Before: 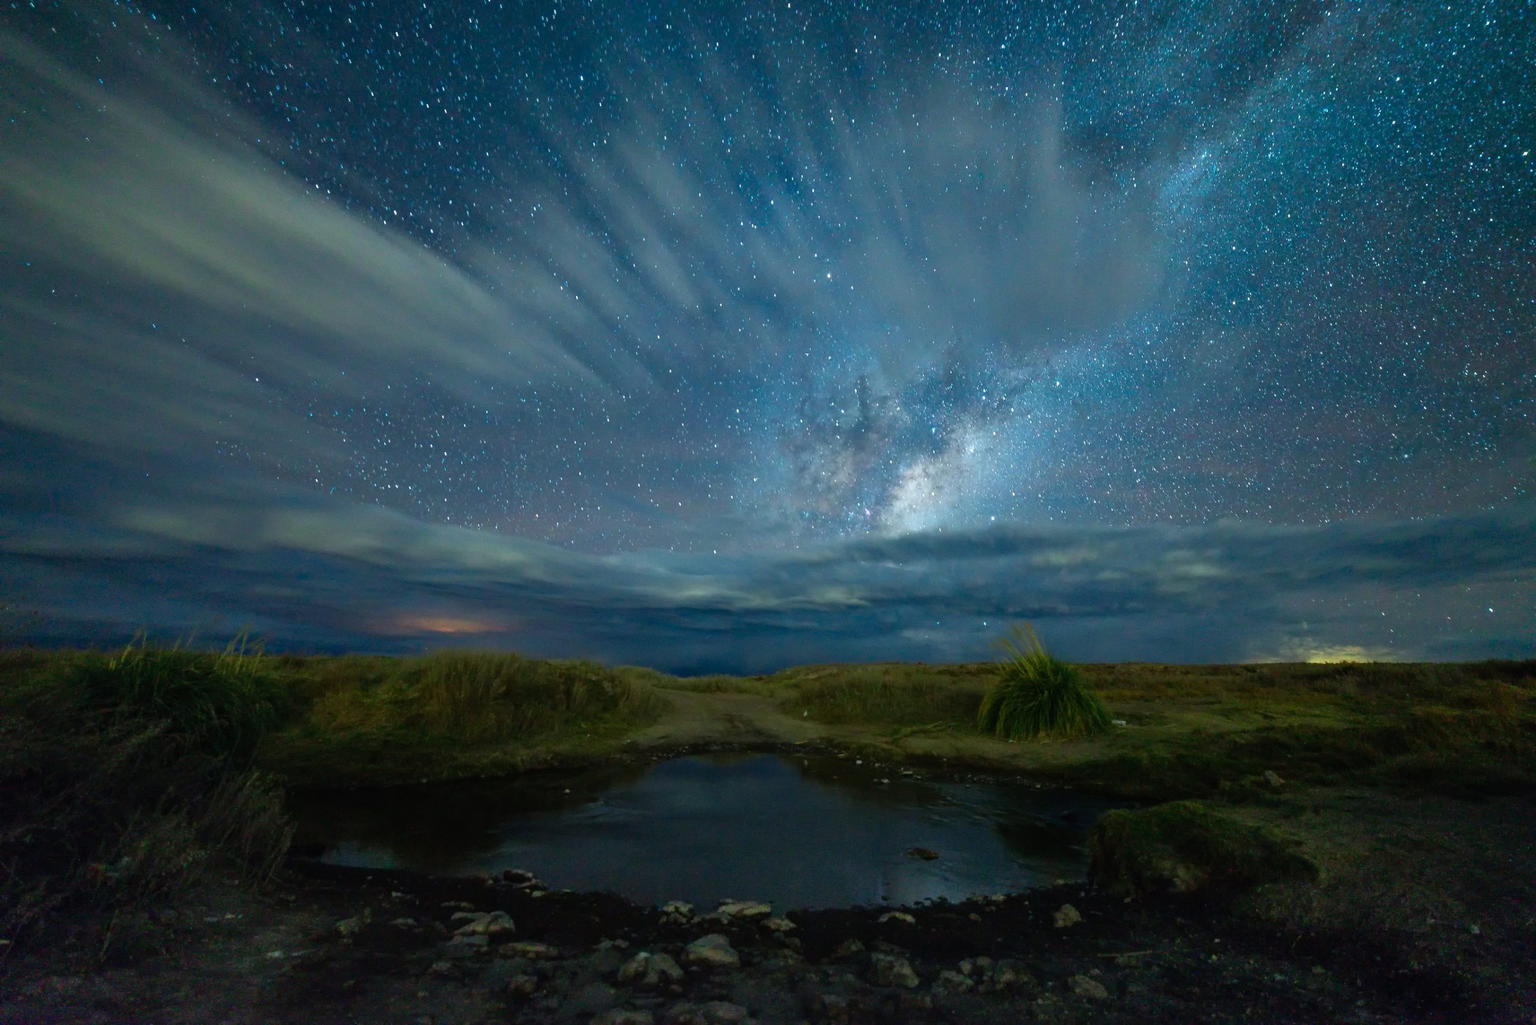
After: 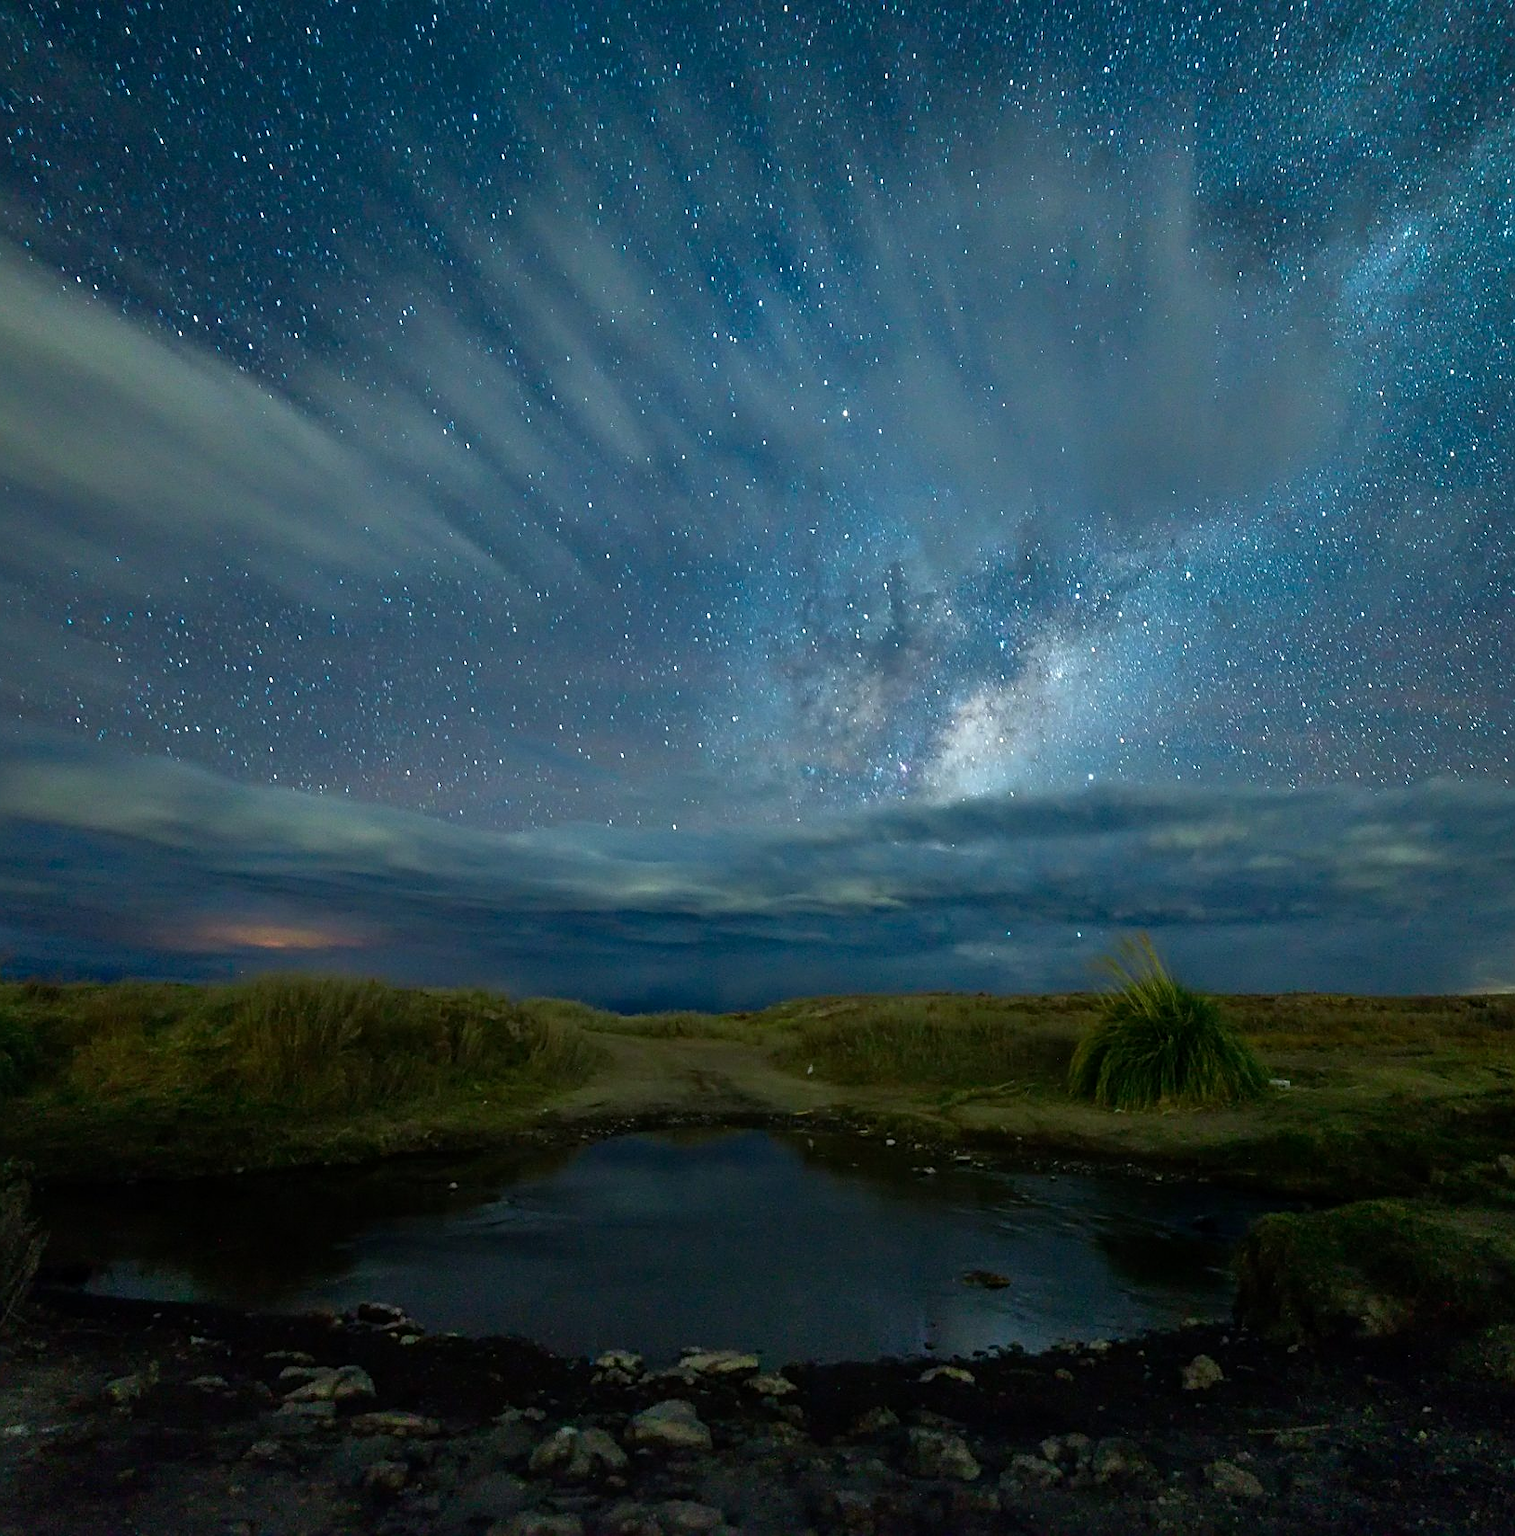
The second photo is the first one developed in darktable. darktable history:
crop: left 17.236%, right 16.886%
exposure: black level correction 0.002, exposure -0.105 EV, compensate highlight preservation false
sharpen: on, module defaults
